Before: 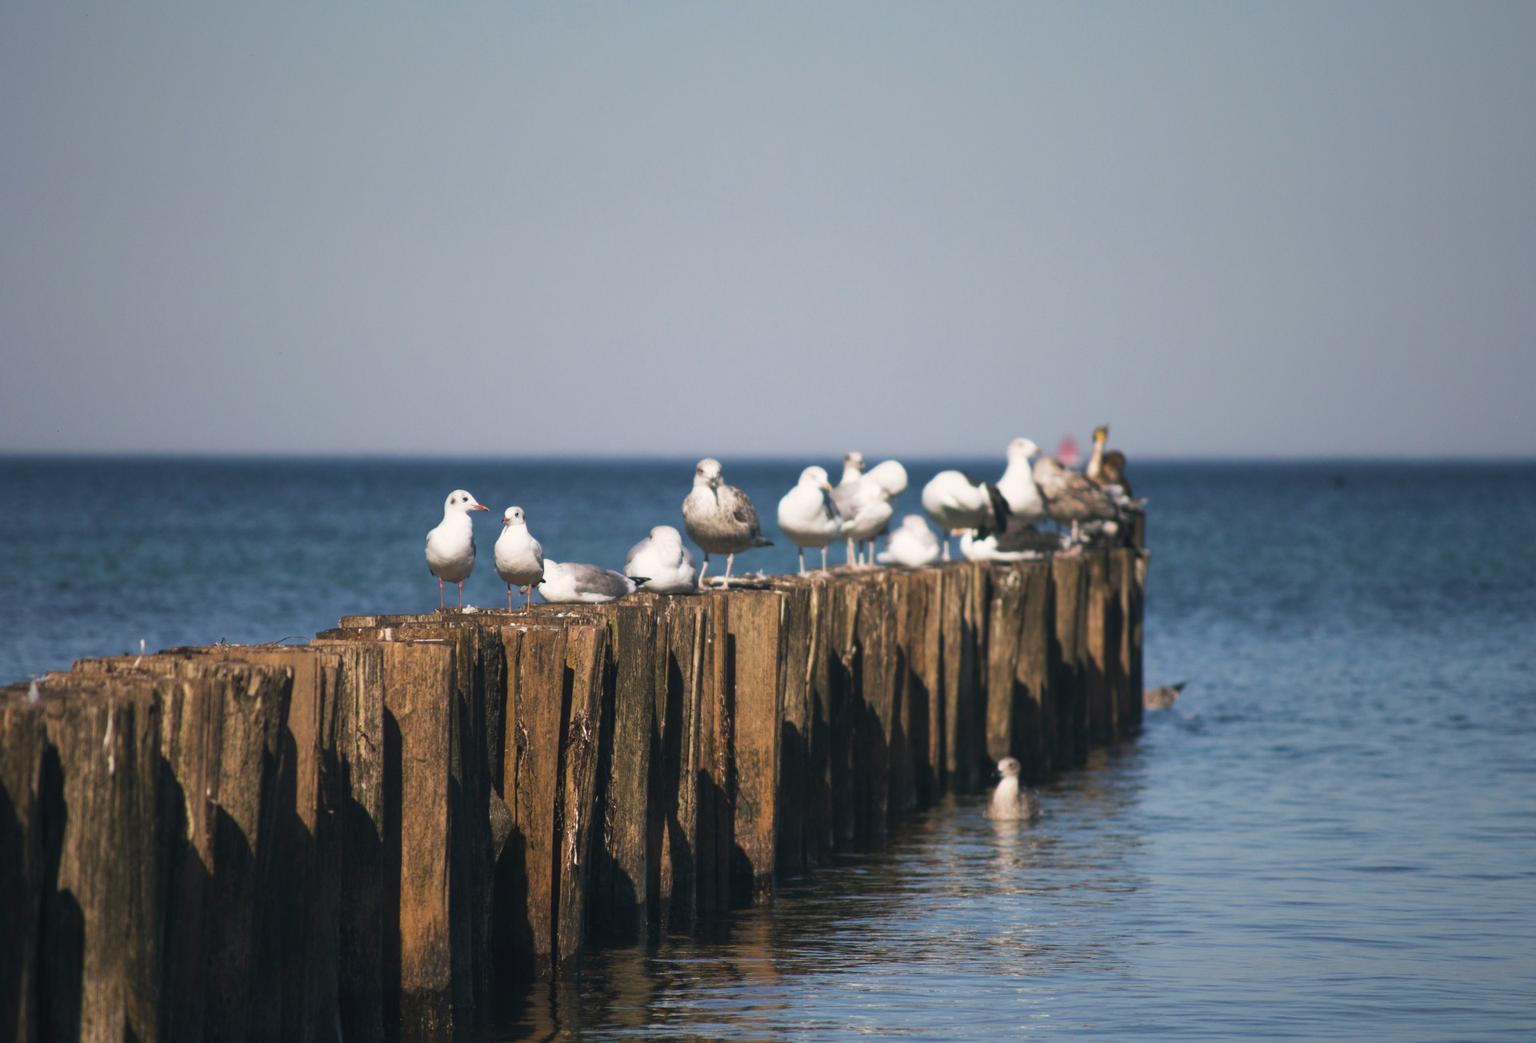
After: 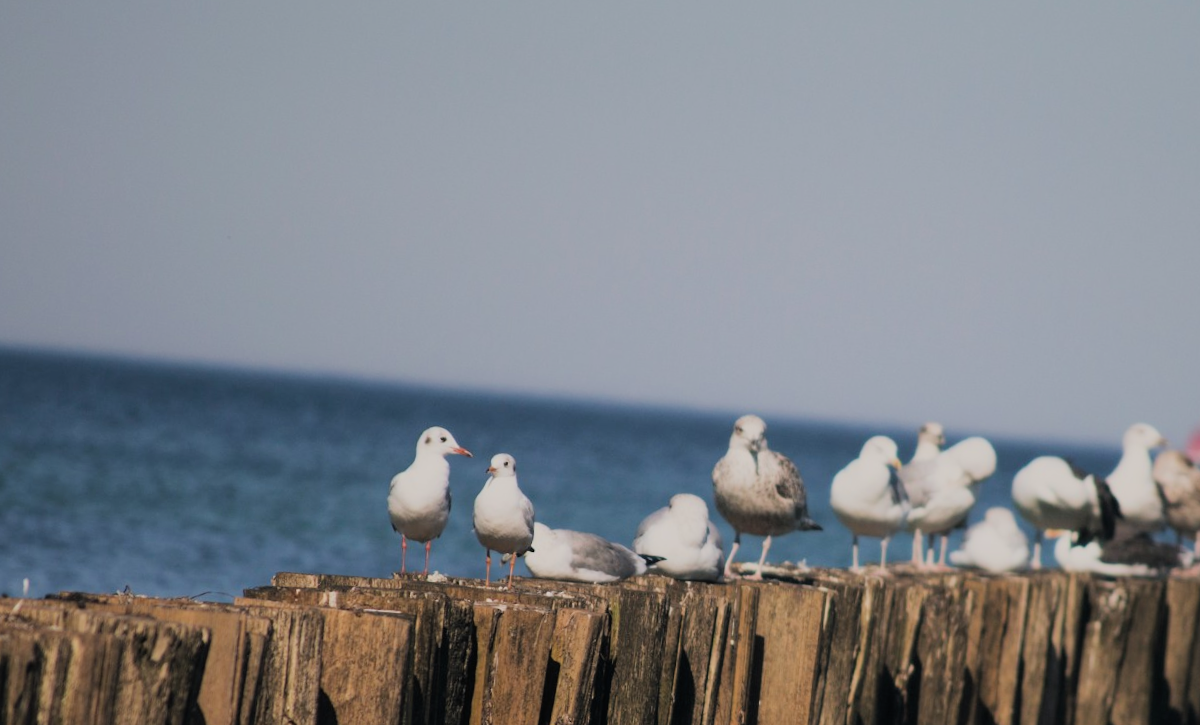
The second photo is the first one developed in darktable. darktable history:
crop and rotate: angle -4.99°, left 2.122%, top 6.945%, right 27.566%, bottom 30.519%
filmic rgb: black relative exposure -7.15 EV, white relative exposure 5.36 EV, hardness 3.02, color science v6 (2022)
